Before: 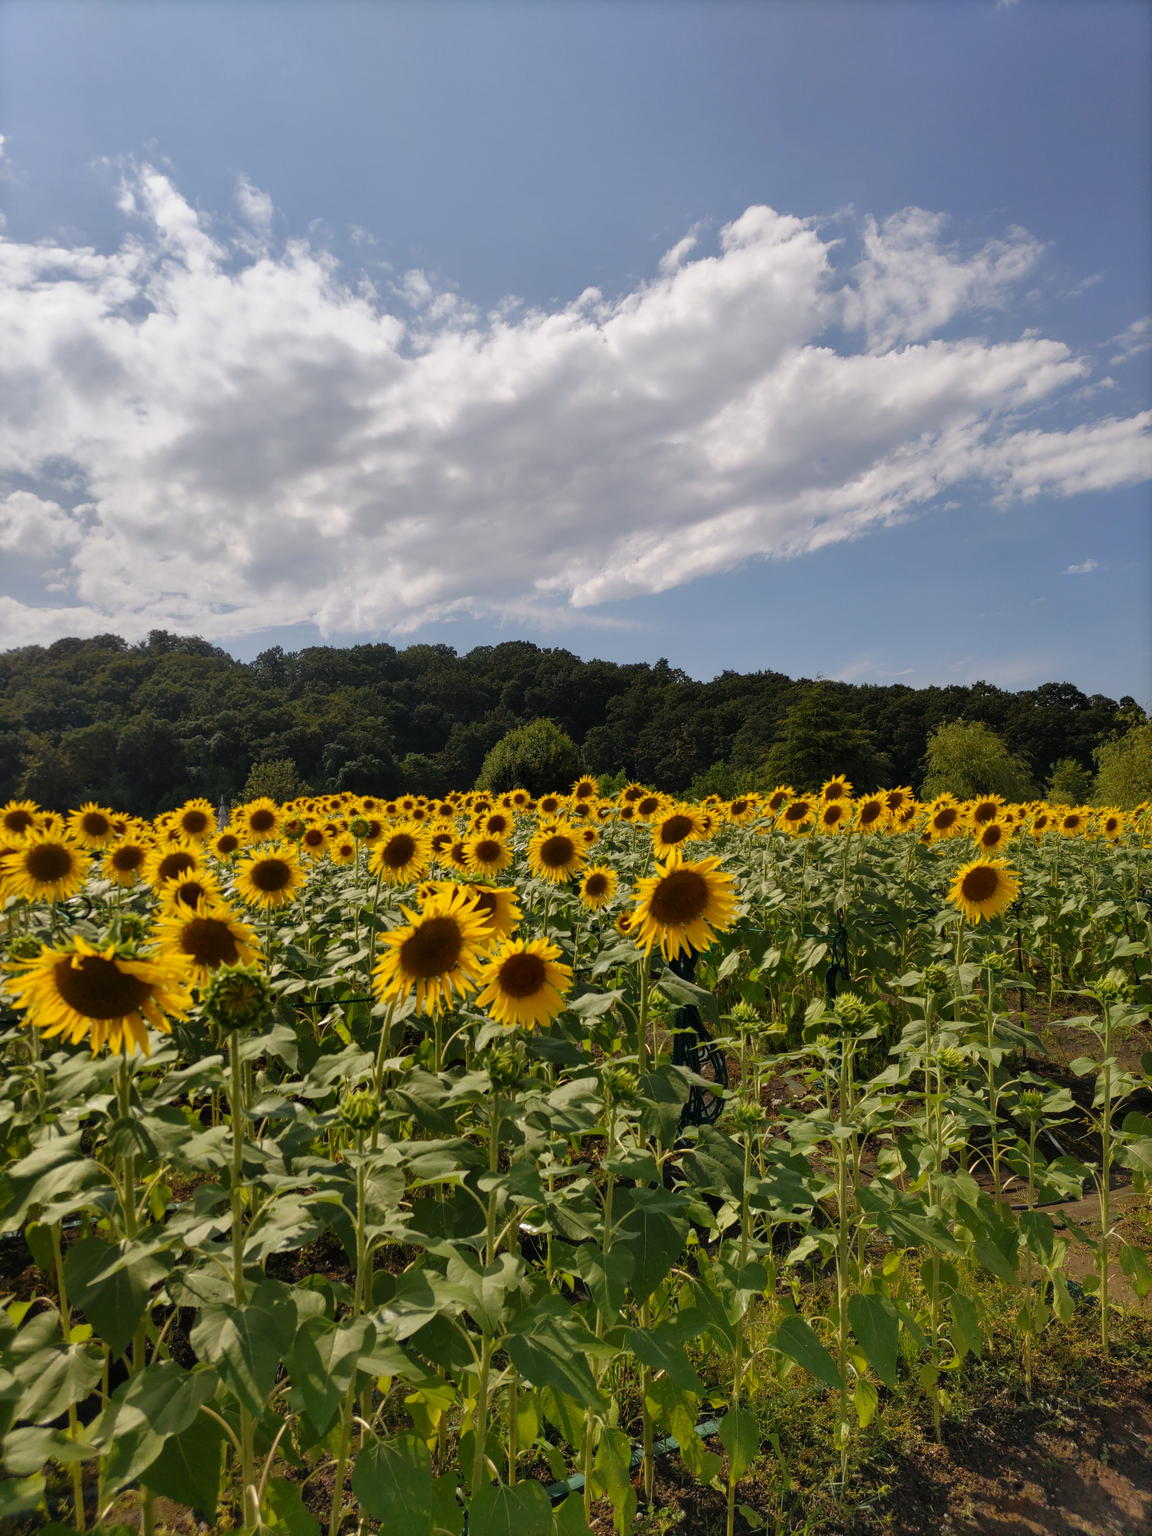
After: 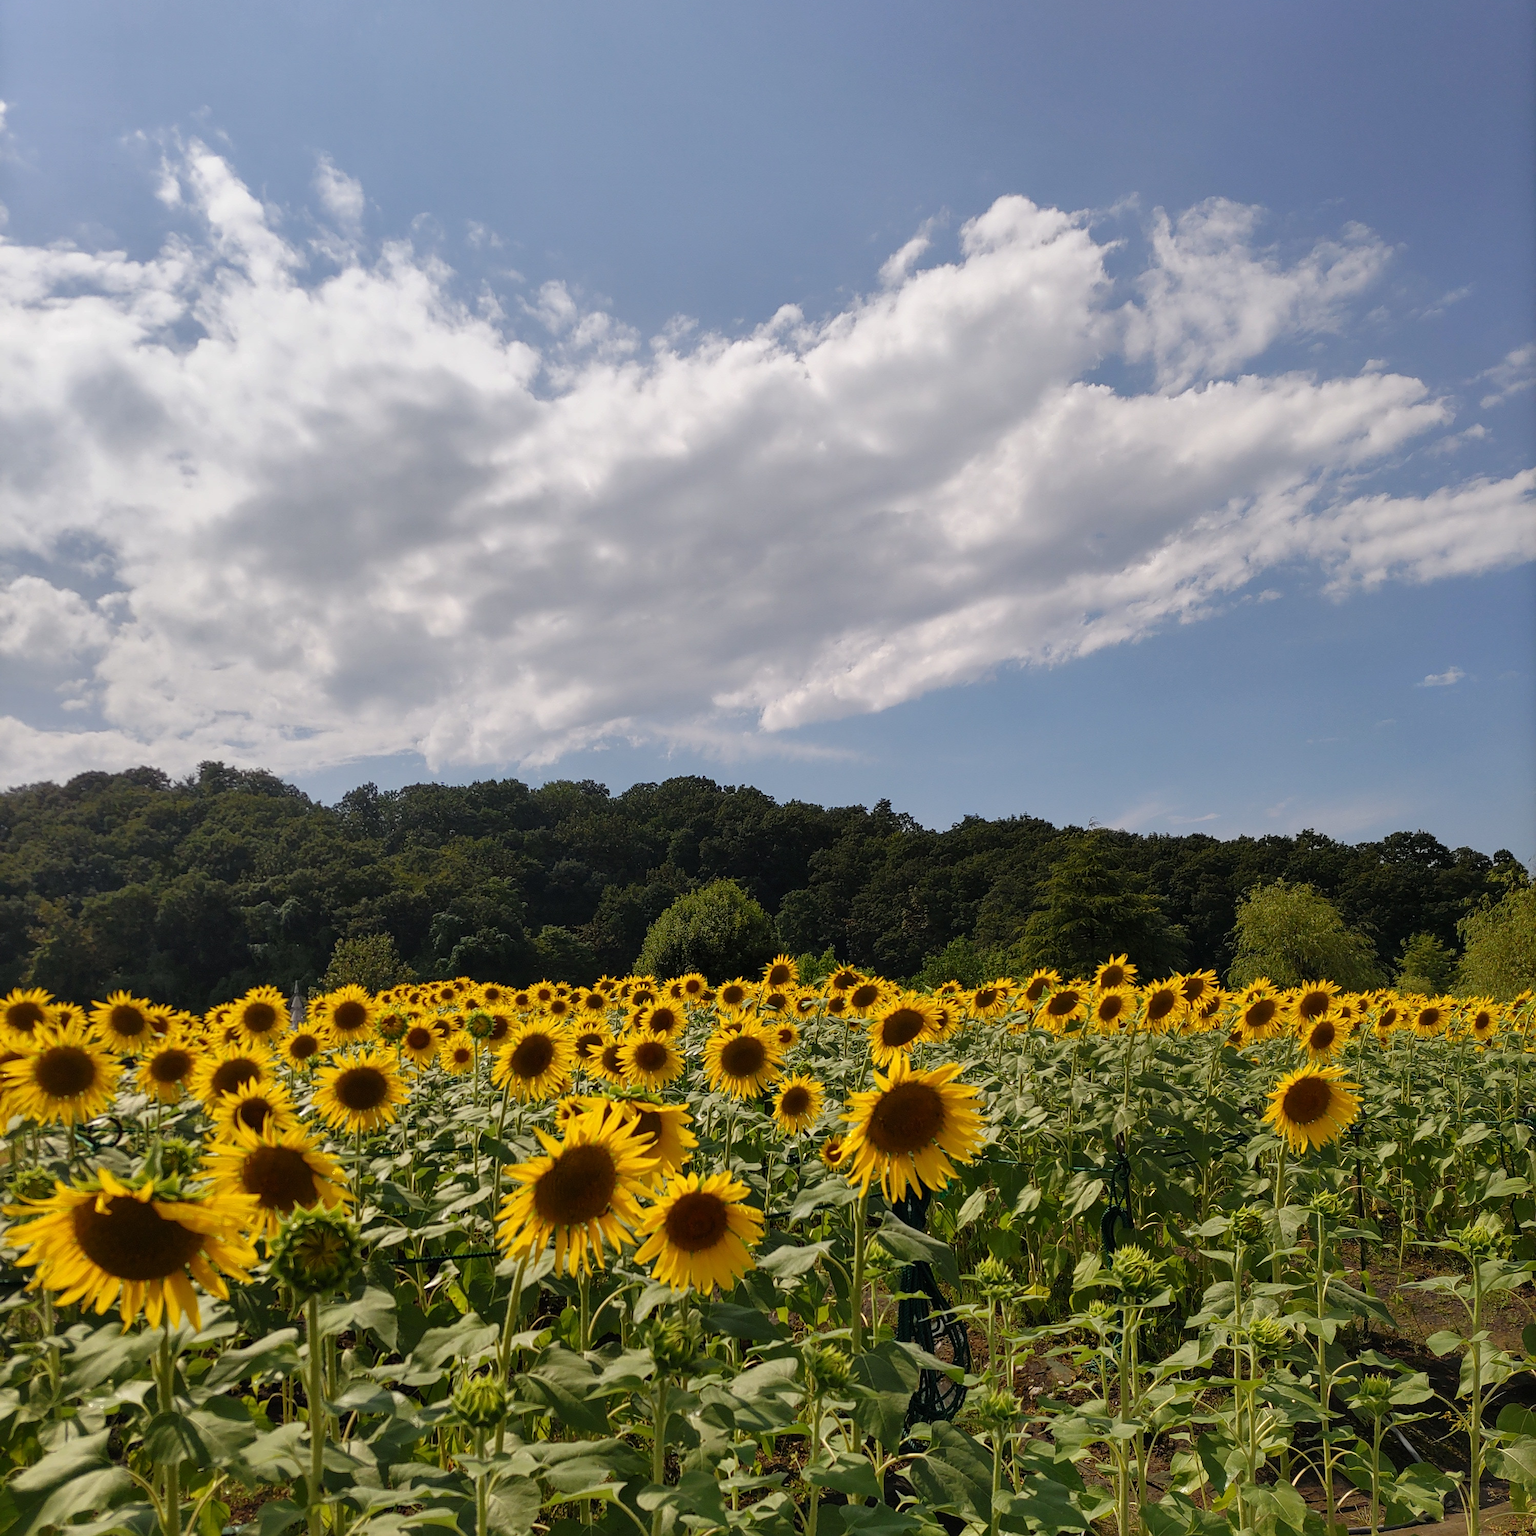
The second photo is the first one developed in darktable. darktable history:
sharpen: on, module defaults
crop: top 3.857%, bottom 21.132%
